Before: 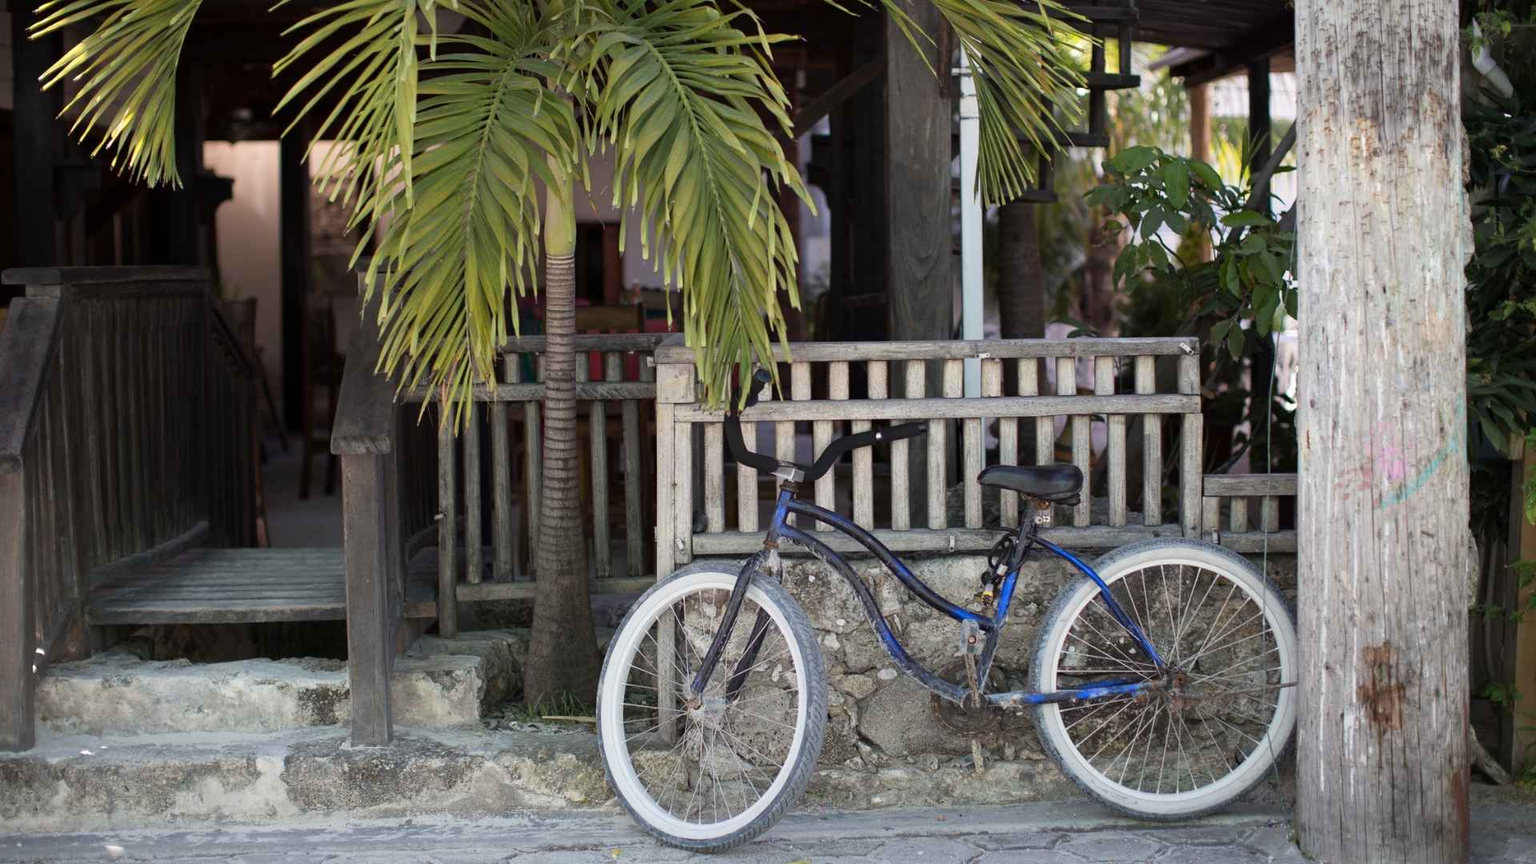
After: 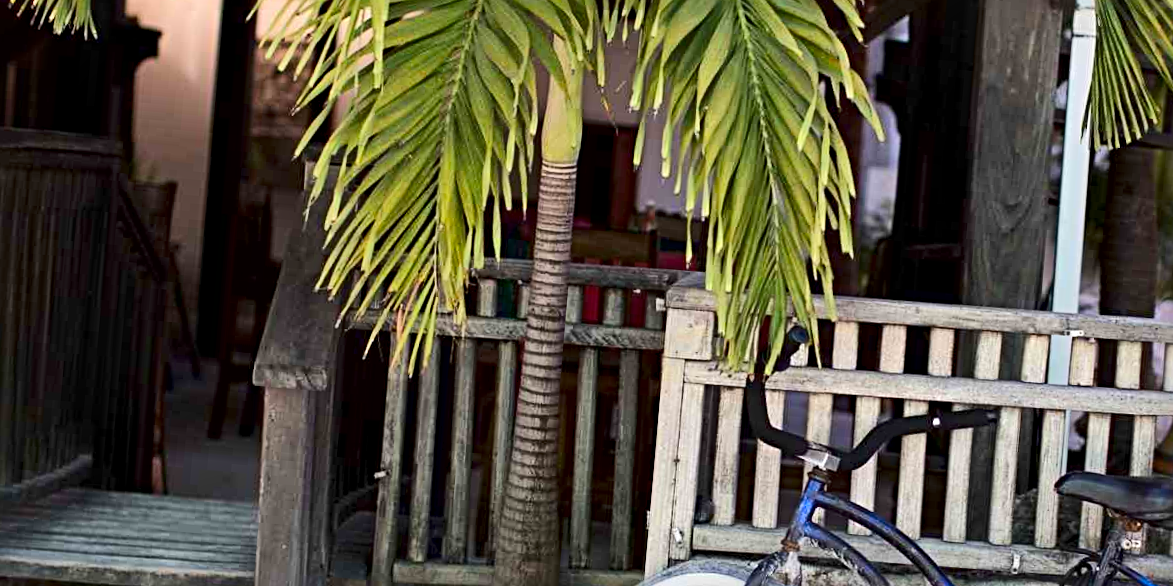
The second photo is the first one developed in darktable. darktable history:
base curve: curves: ch0 [(0, 0) (0.262, 0.32) (0.722, 0.705) (1, 1)]
sharpen: radius 4
local contrast: mode bilateral grid, contrast 50, coarseness 50, detail 150%, midtone range 0.2
contrast brightness saturation: contrast 0.16, saturation 0.32
crop and rotate: angle -4.99°, left 2.122%, top 6.945%, right 27.566%, bottom 30.519%
